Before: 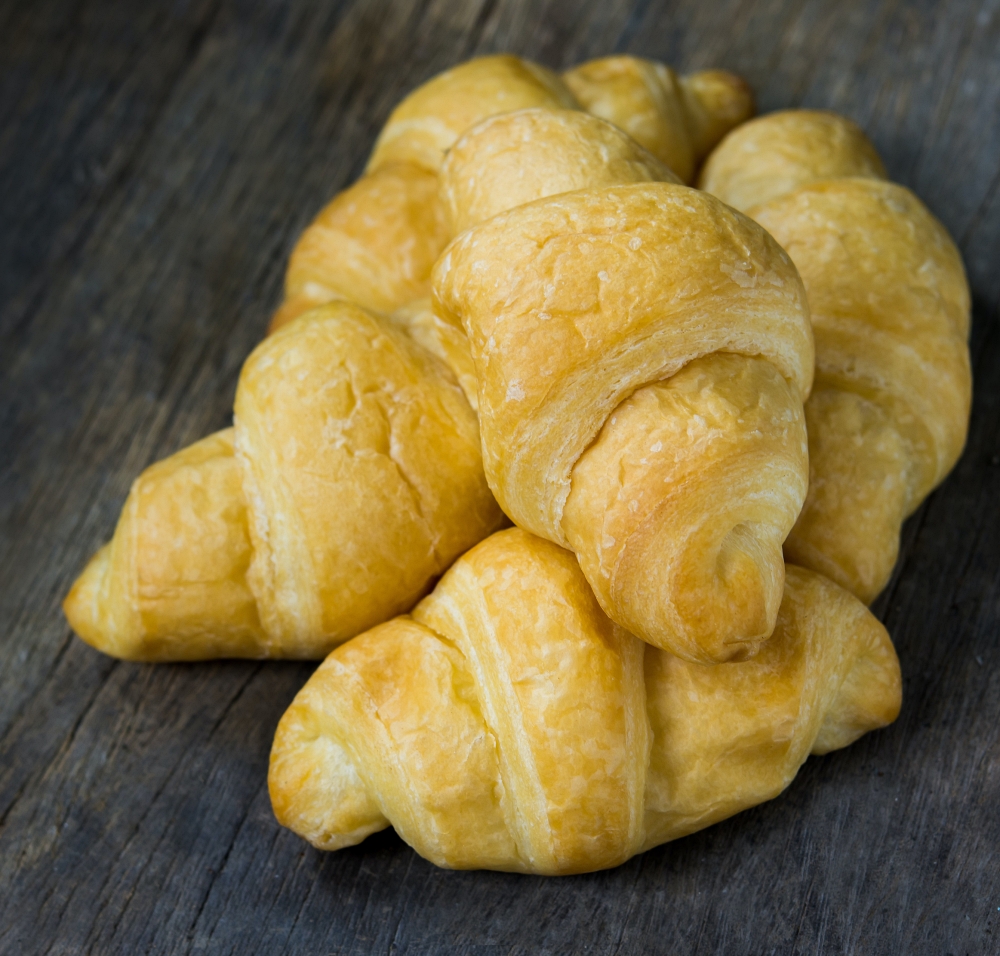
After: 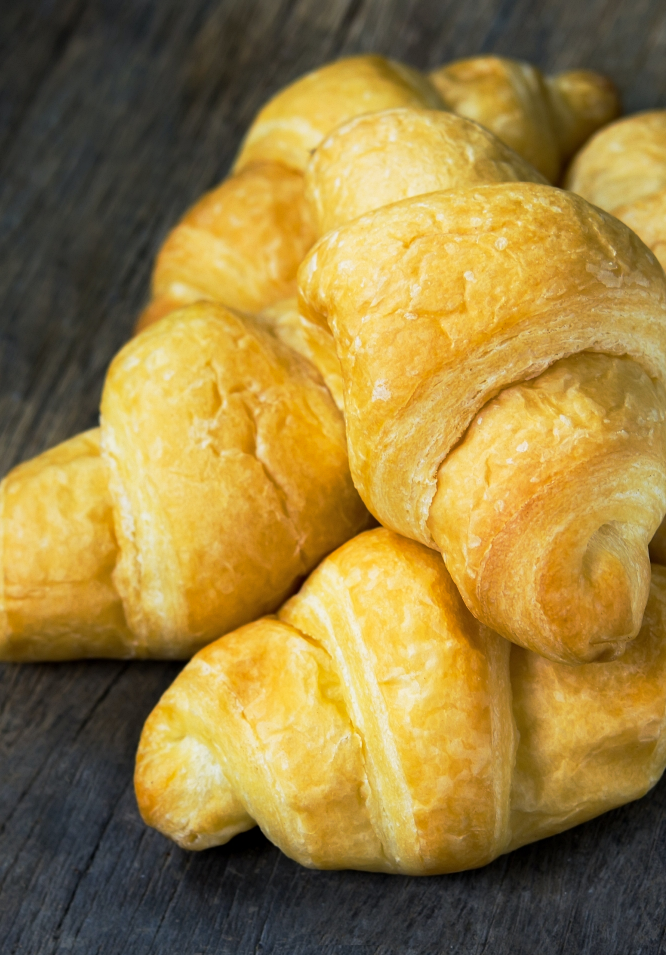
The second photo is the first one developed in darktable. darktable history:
base curve: curves: ch0 [(0, 0) (0.257, 0.25) (0.482, 0.586) (0.757, 0.871) (1, 1)], preserve colors none
crop and rotate: left 13.429%, right 19.932%
